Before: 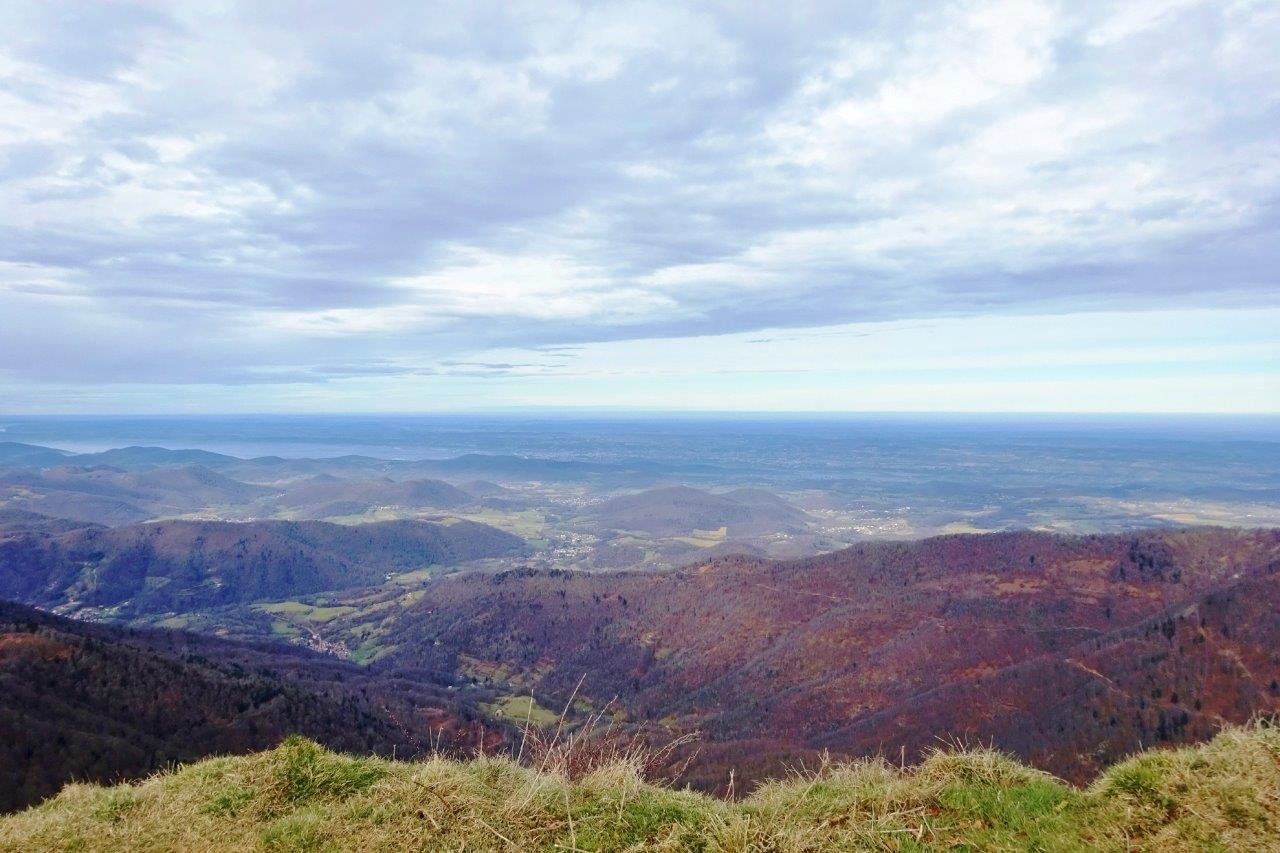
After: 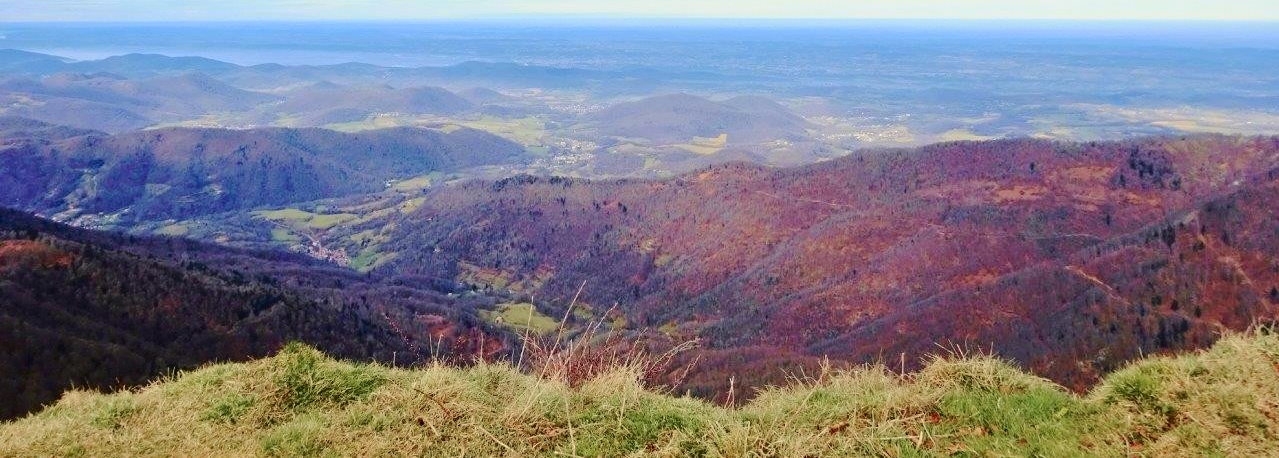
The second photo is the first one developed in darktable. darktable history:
crop and rotate: top 46.237%
tone curve: curves: ch0 [(0, 0.021) (0.049, 0.044) (0.152, 0.14) (0.328, 0.377) (0.473, 0.543) (0.641, 0.705) (0.868, 0.887) (1, 0.969)]; ch1 [(0, 0) (0.302, 0.331) (0.427, 0.433) (0.472, 0.47) (0.502, 0.503) (0.522, 0.526) (0.564, 0.591) (0.602, 0.632) (0.677, 0.701) (0.859, 0.885) (1, 1)]; ch2 [(0, 0) (0.33, 0.301) (0.447, 0.44) (0.487, 0.496) (0.502, 0.516) (0.535, 0.554) (0.565, 0.598) (0.618, 0.629) (1, 1)], color space Lab, independent channels, preserve colors none
